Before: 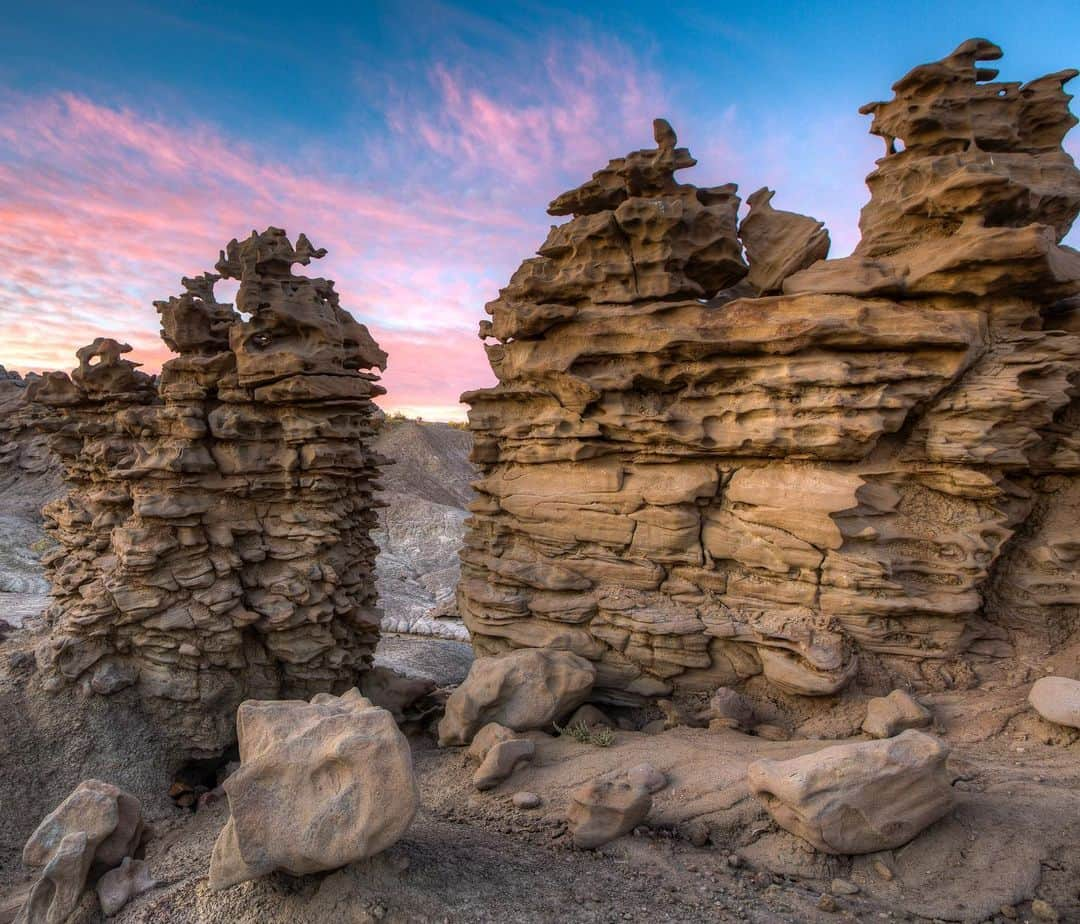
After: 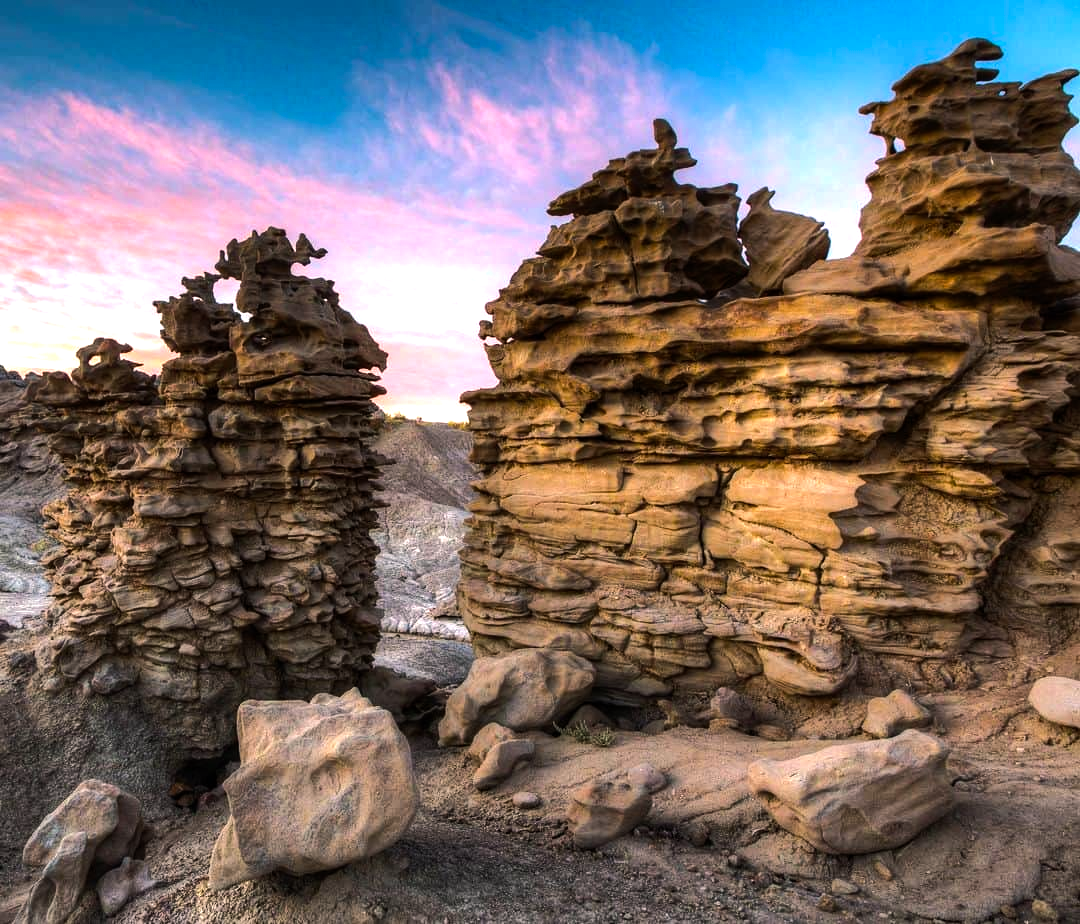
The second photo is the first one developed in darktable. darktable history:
color balance rgb: shadows lift › chroma 0.859%, shadows lift › hue 109.96°, highlights gain › chroma 1.057%, highlights gain › hue 60.1°, perceptual saturation grading › global saturation 19.977%, perceptual brilliance grading › highlights 17.955%, perceptual brilliance grading › mid-tones 30.718%, perceptual brilliance grading › shadows -30.74%, contrast 5.022%
shadows and highlights: shadows 12.23, white point adjustment 1.26, highlights -1.8, soften with gaussian
